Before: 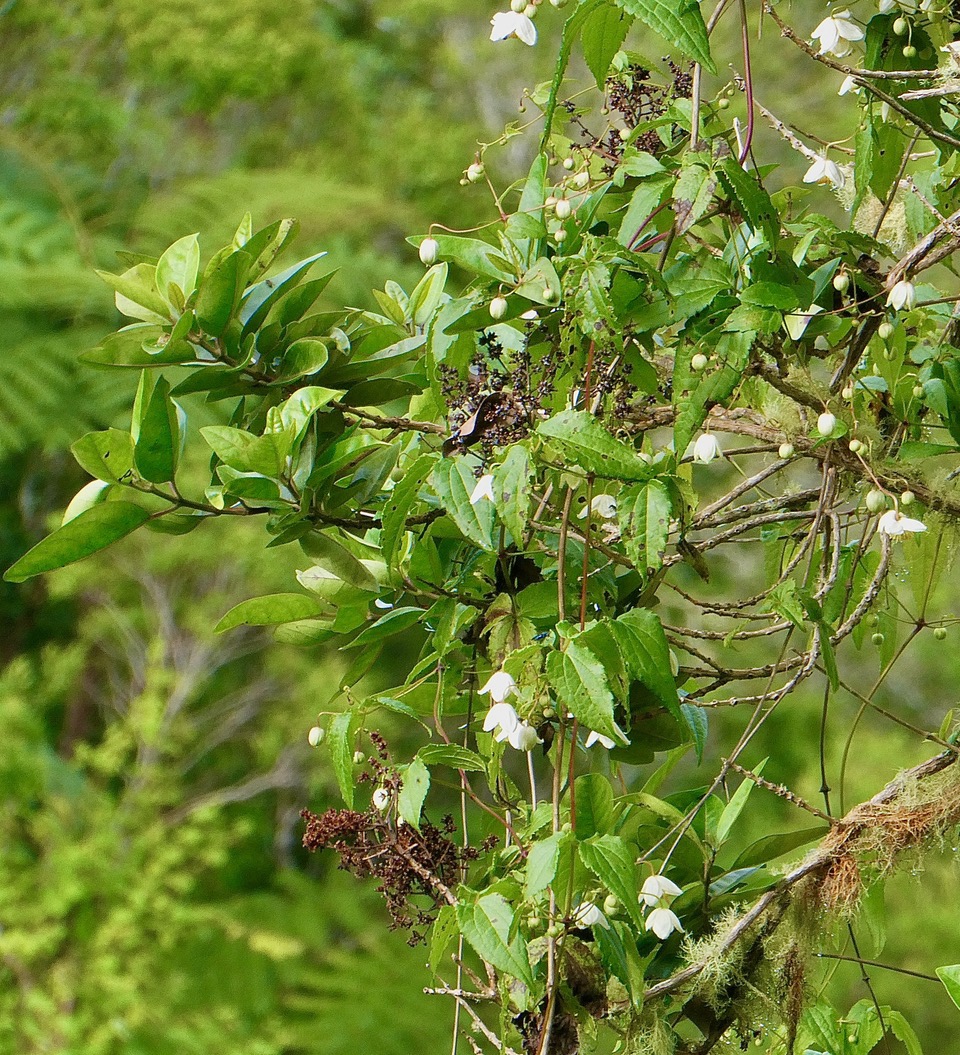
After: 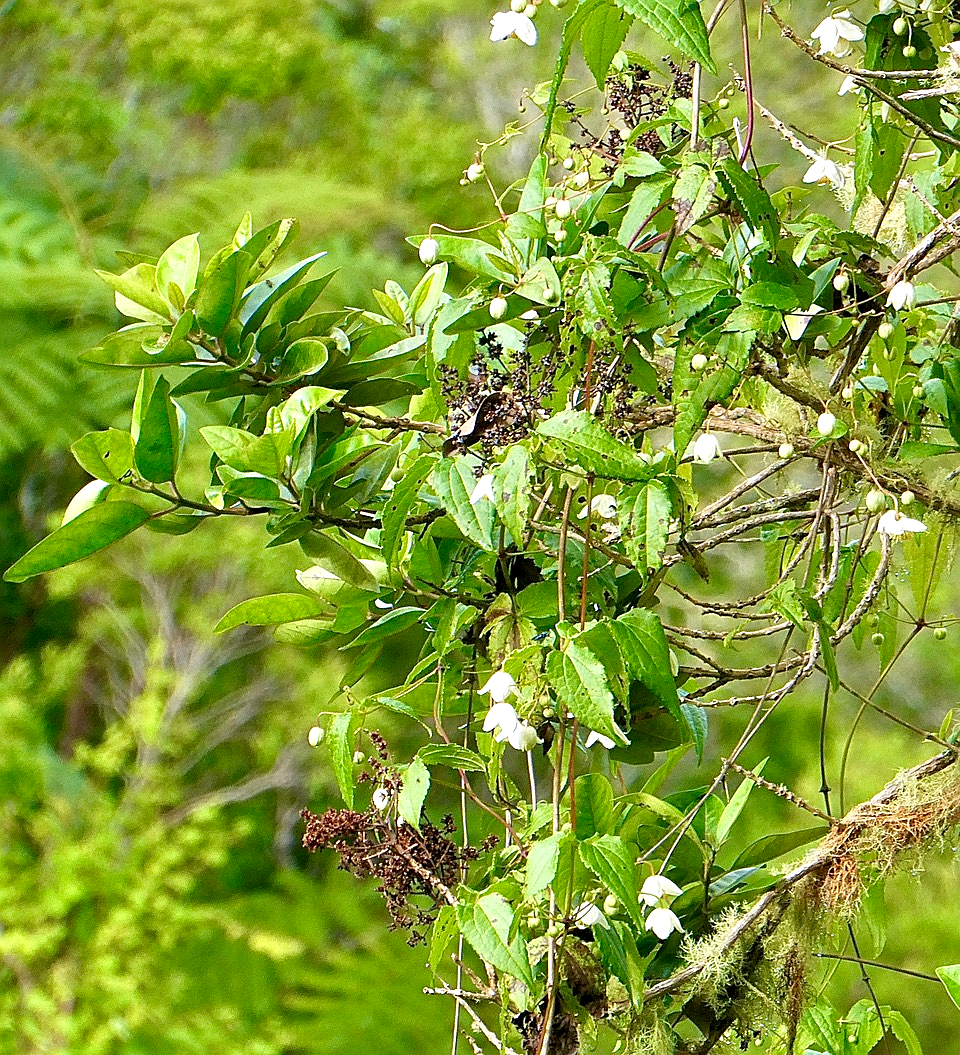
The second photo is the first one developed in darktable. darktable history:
exposure: exposure 0.601 EV, compensate highlight preservation false
sharpen: on, module defaults
